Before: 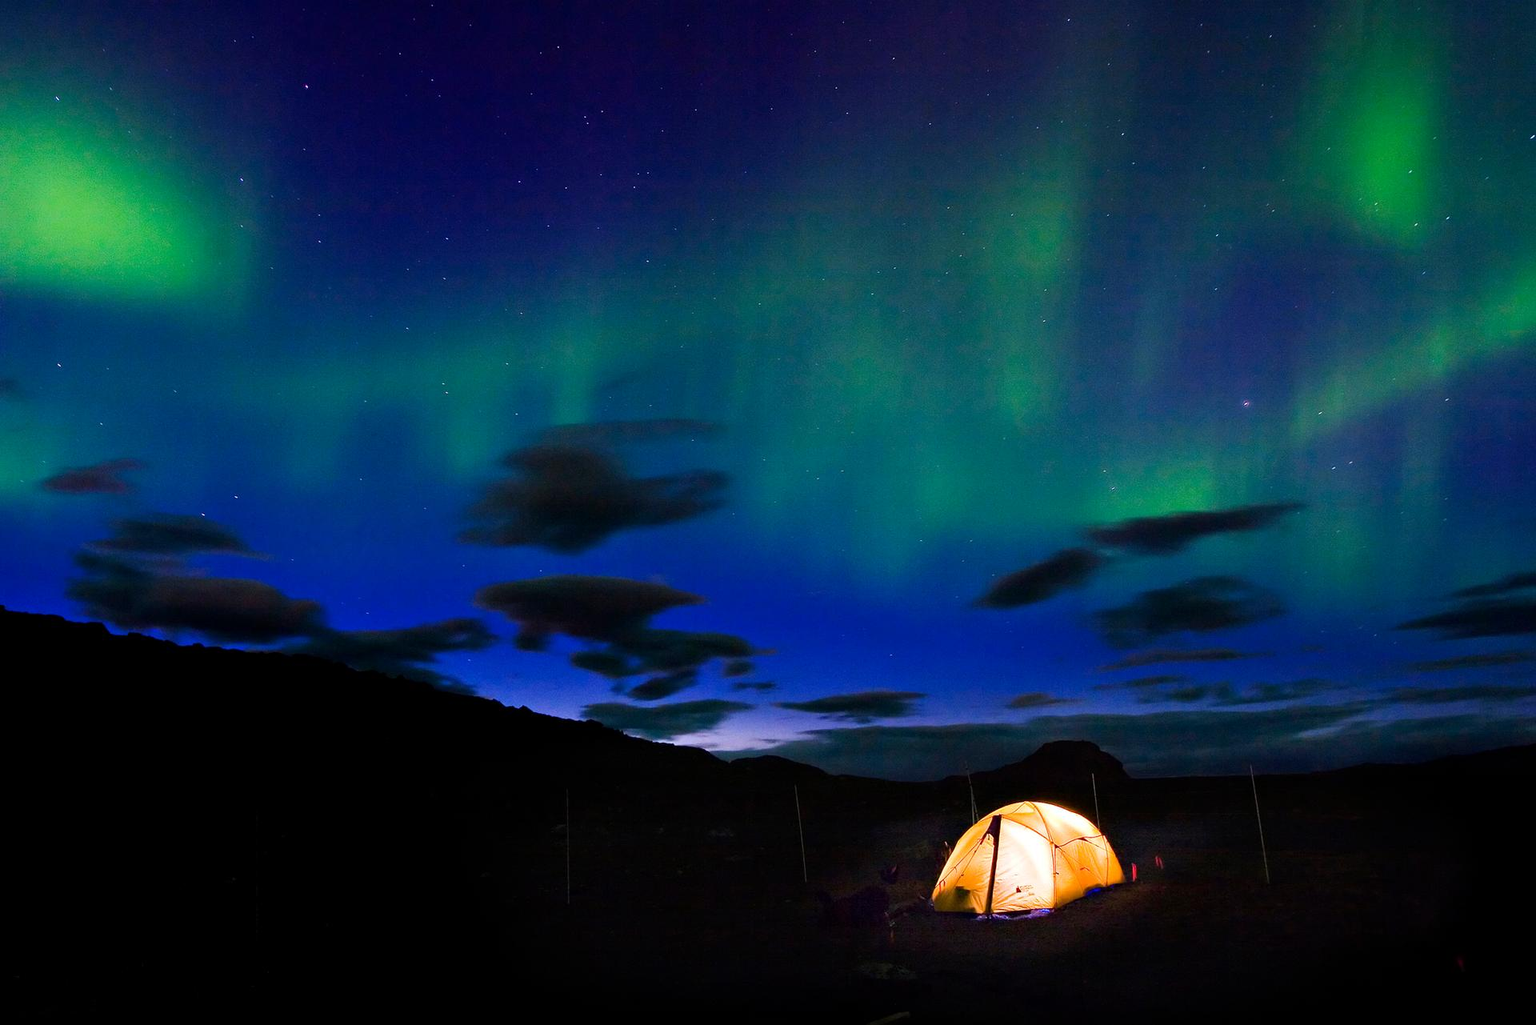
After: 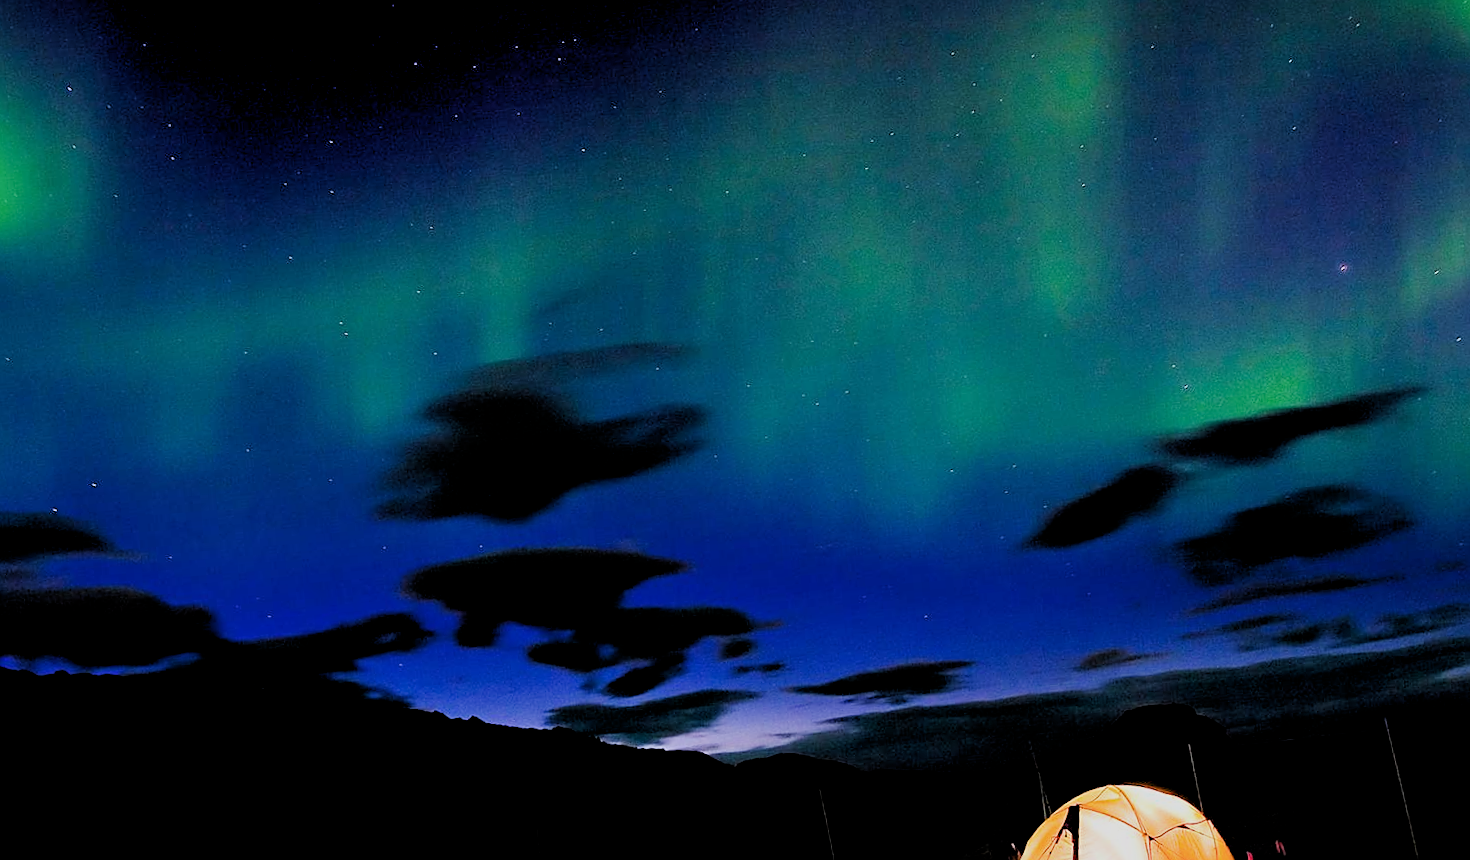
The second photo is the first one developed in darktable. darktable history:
rotate and perspective: rotation -4.57°, crop left 0.054, crop right 0.944, crop top 0.087, crop bottom 0.914
rgb levels: levels [[0.01, 0.419, 0.839], [0, 0.5, 1], [0, 0.5, 1]]
sharpen: on, module defaults
filmic rgb: black relative exposure -7.65 EV, white relative exposure 4.56 EV, hardness 3.61
crop: left 7.856%, top 11.836%, right 10.12%, bottom 15.387%
